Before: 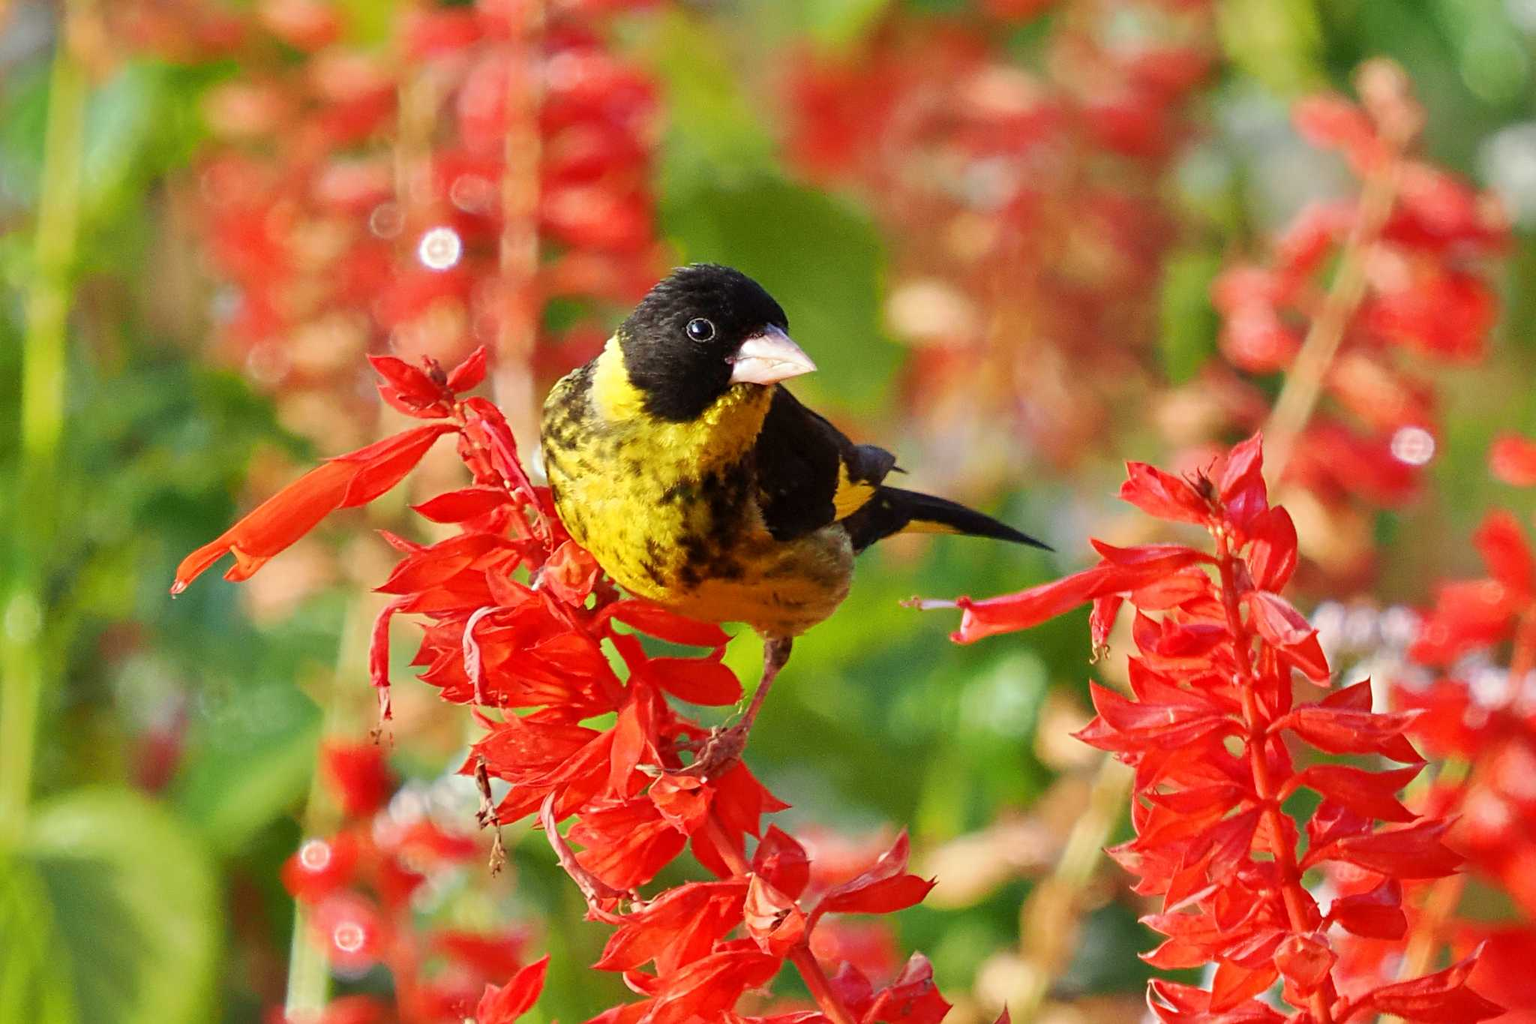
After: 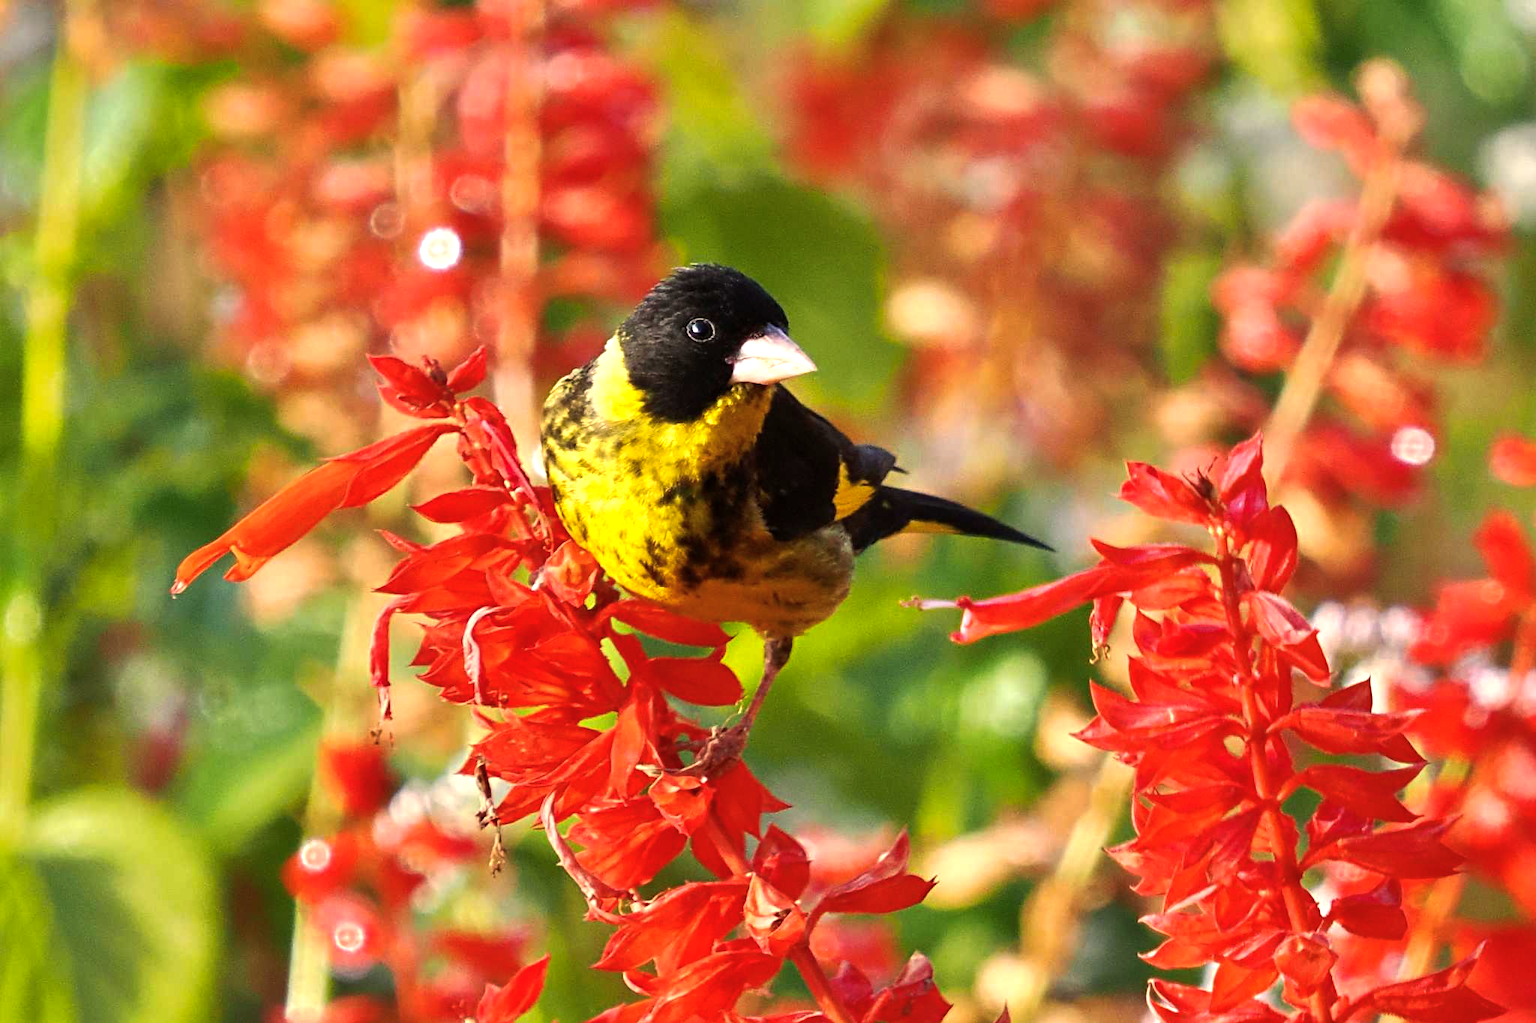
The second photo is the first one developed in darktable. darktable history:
exposure: compensate exposure bias true, compensate highlight preservation false
color balance rgb: highlights gain › chroma 3.01%, highlights gain › hue 60.03°, perceptual saturation grading › global saturation 0.746%, perceptual brilliance grading › highlights 16.44%, perceptual brilliance grading › shadows -14.007%
